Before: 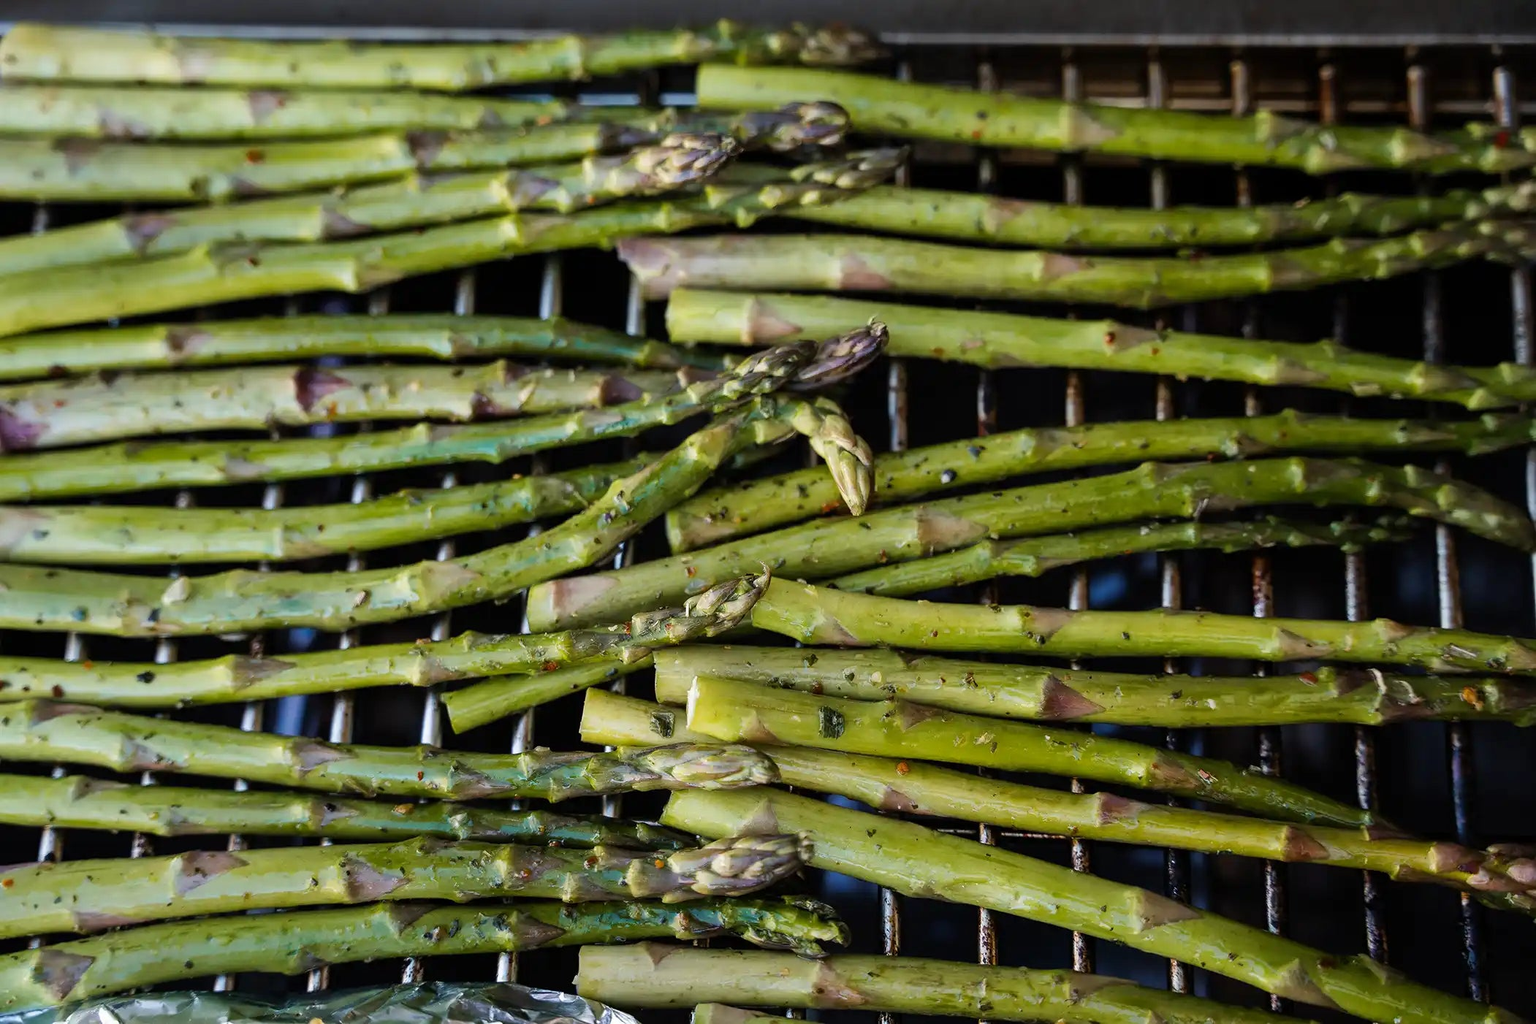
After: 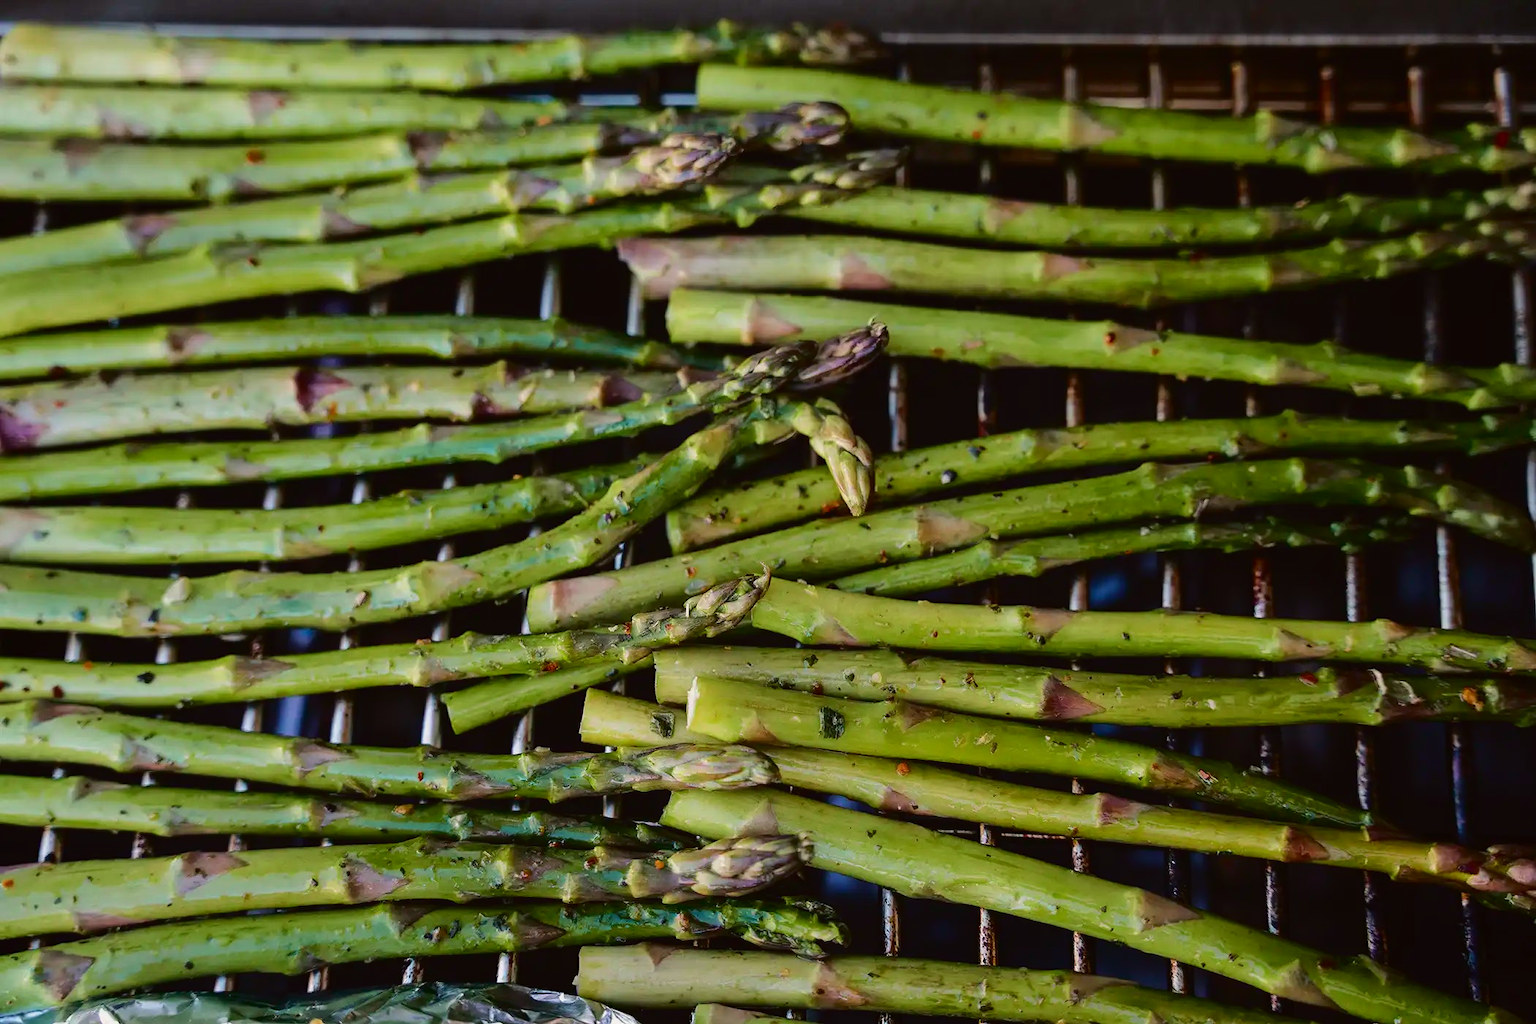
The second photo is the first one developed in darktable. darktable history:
local contrast: mode bilateral grid, contrast 100, coarseness 100, detail 90%, midtone range 0.2
tone curve: curves: ch0 [(0, 0.013) (0.175, 0.11) (0.337, 0.304) (0.498, 0.485) (0.78, 0.742) (0.993, 0.954)]; ch1 [(0, 0) (0.294, 0.184) (0.359, 0.34) (0.362, 0.35) (0.43, 0.41) (0.469, 0.463) (0.495, 0.502) (0.54, 0.563) (0.612, 0.641) (1, 1)]; ch2 [(0, 0) (0.44, 0.437) (0.495, 0.502) (0.524, 0.534) (0.557, 0.56) (0.634, 0.654) (0.728, 0.722) (1, 1)], color space Lab, independent channels, preserve colors none
